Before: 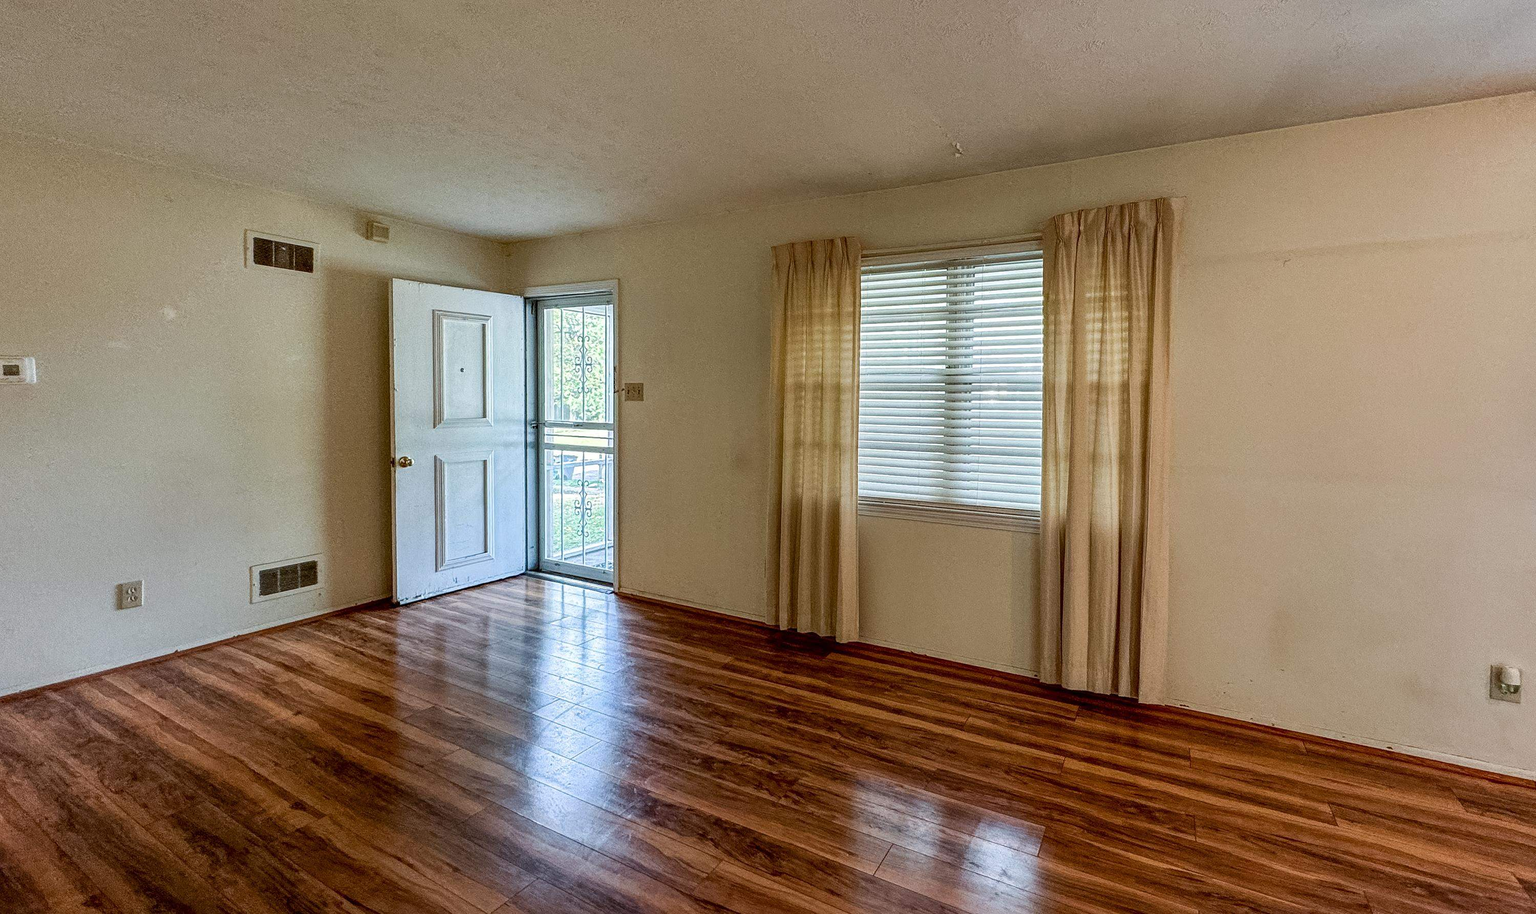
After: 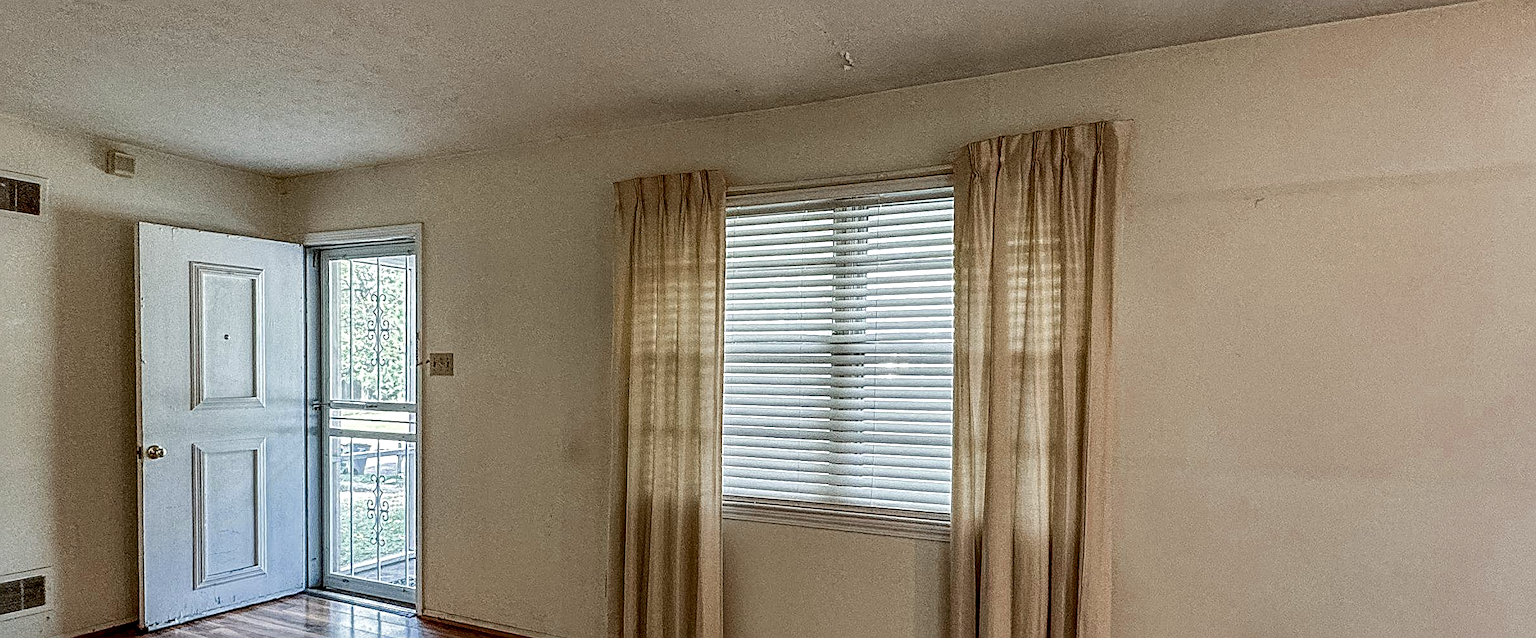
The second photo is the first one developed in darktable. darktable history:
local contrast: detail 130%
crop: left 18.366%, top 11.125%, right 1.796%, bottom 33.072%
sharpen: radius 2.78
color zones: curves: ch0 [(0, 0.5) (0.125, 0.4) (0.25, 0.5) (0.375, 0.4) (0.5, 0.4) (0.625, 0.35) (0.75, 0.35) (0.875, 0.5)]; ch1 [(0, 0.35) (0.125, 0.45) (0.25, 0.35) (0.375, 0.35) (0.5, 0.35) (0.625, 0.35) (0.75, 0.45) (0.875, 0.35)]; ch2 [(0, 0.6) (0.125, 0.5) (0.25, 0.5) (0.375, 0.6) (0.5, 0.6) (0.625, 0.5) (0.75, 0.5) (0.875, 0.5)]
